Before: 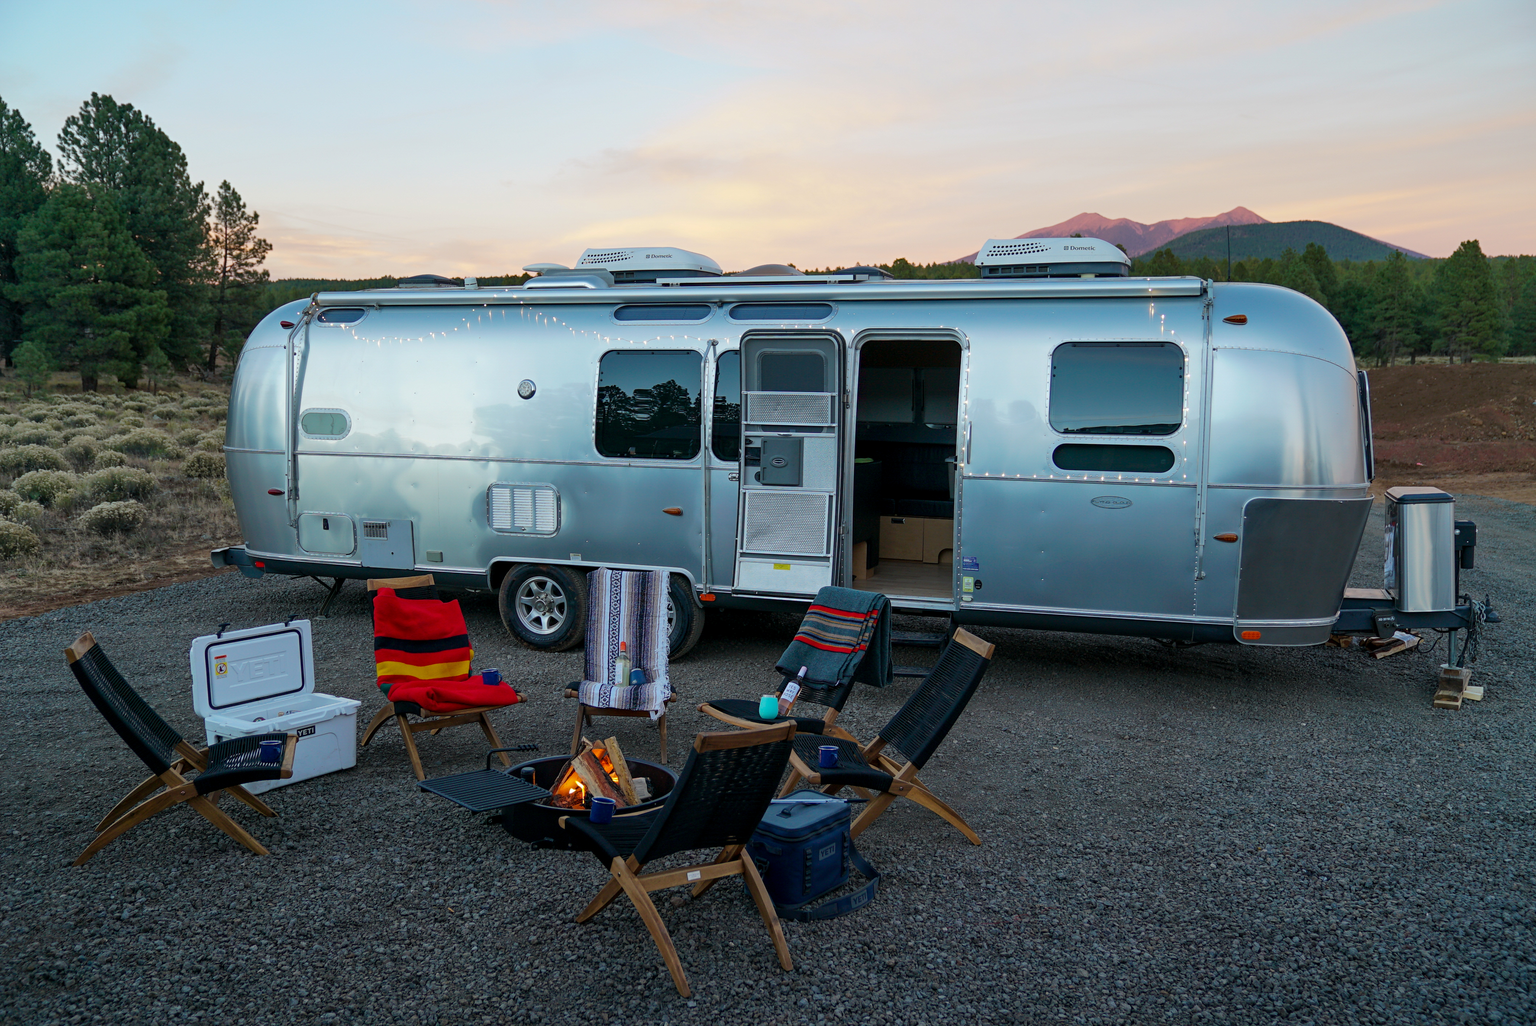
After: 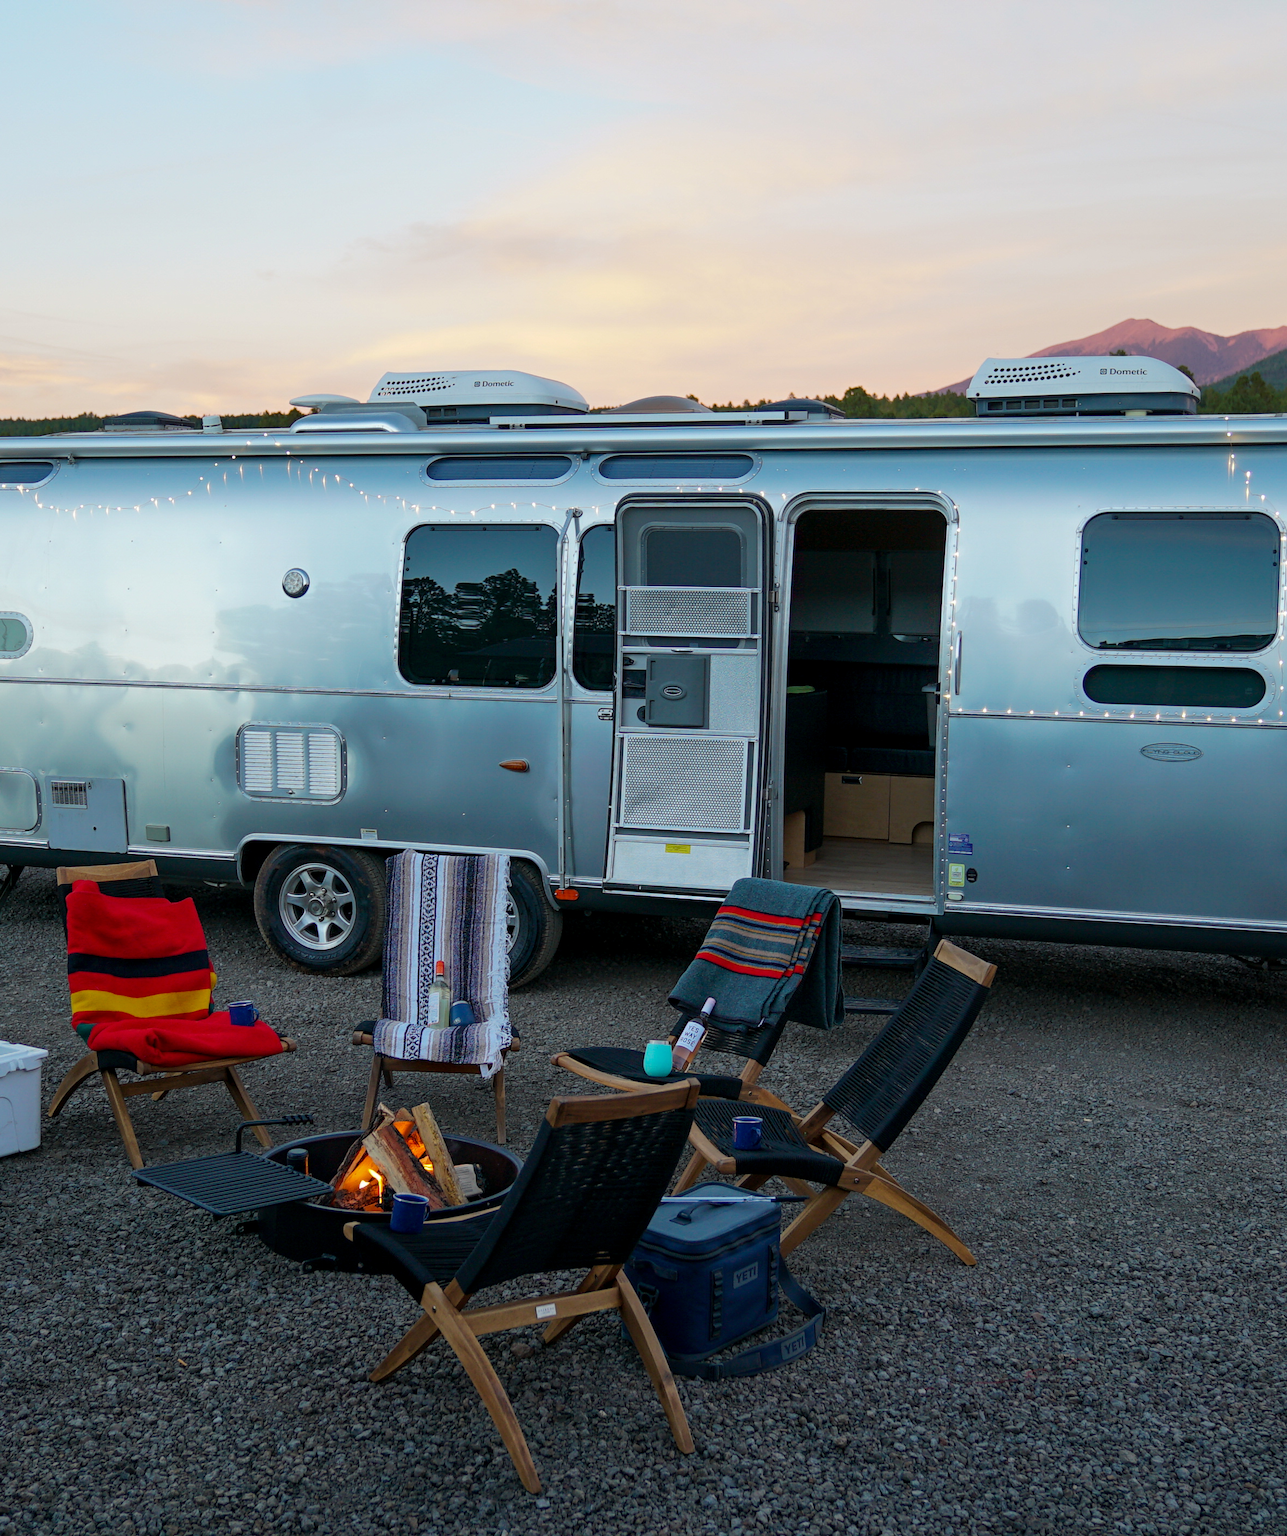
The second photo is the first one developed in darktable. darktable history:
crop: left 21.451%, right 22.575%
